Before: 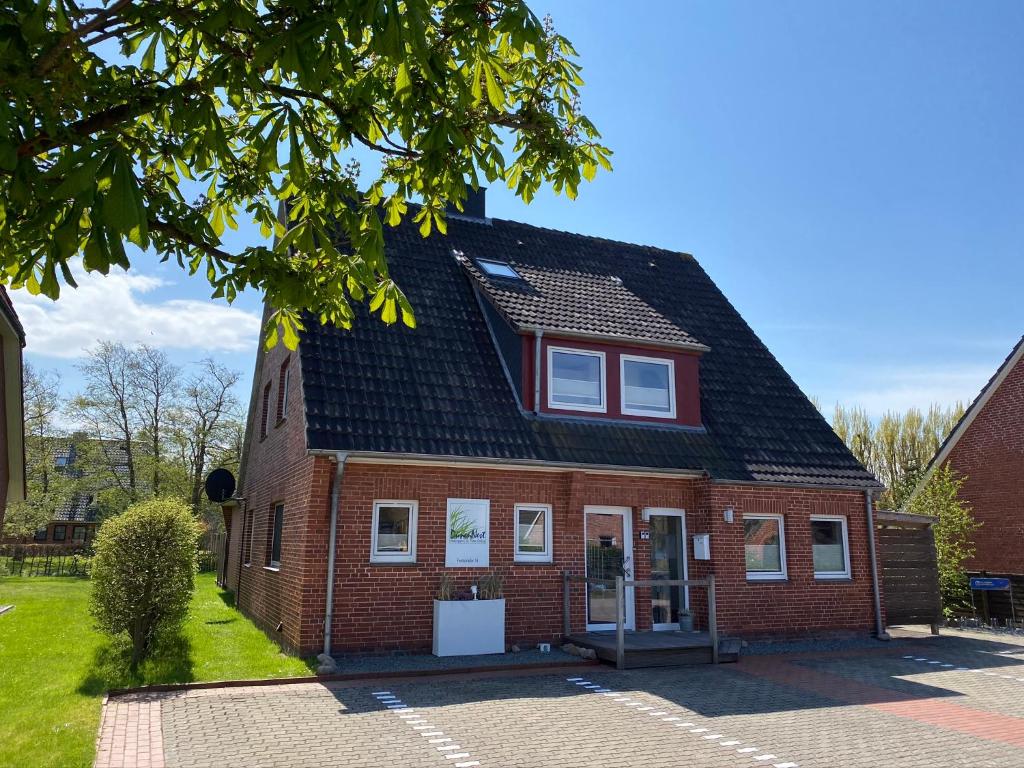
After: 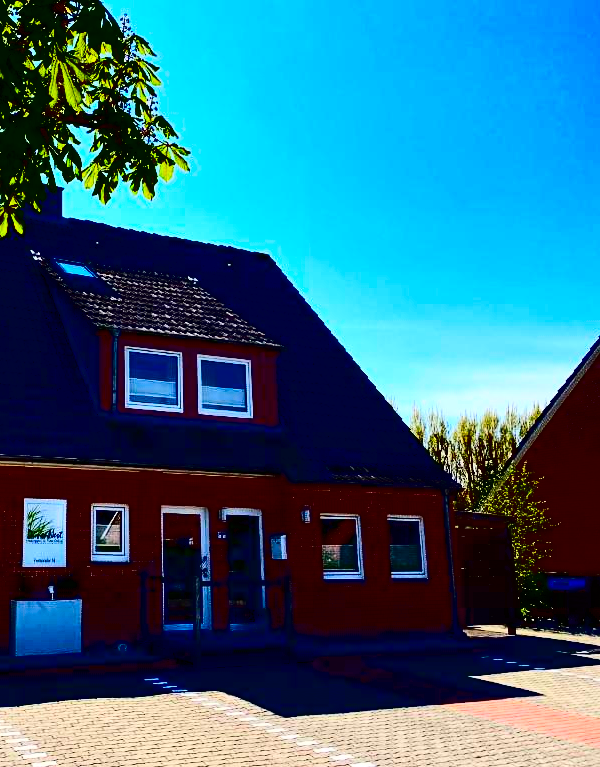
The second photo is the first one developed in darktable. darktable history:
color balance rgb: shadows lift › chroma 1.264%, shadows lift › hue 258.98°, power › hue 310.05°, perceptual saturation grading › global saturation 20.45%, perceptual saturation grading › highlights -19.954%, perceptual saturation grading › shadows 29.358%
contrast brightness saturation: contrast 0.778, brightness -0.998, saturation 0.995
crop: left 41.354%
